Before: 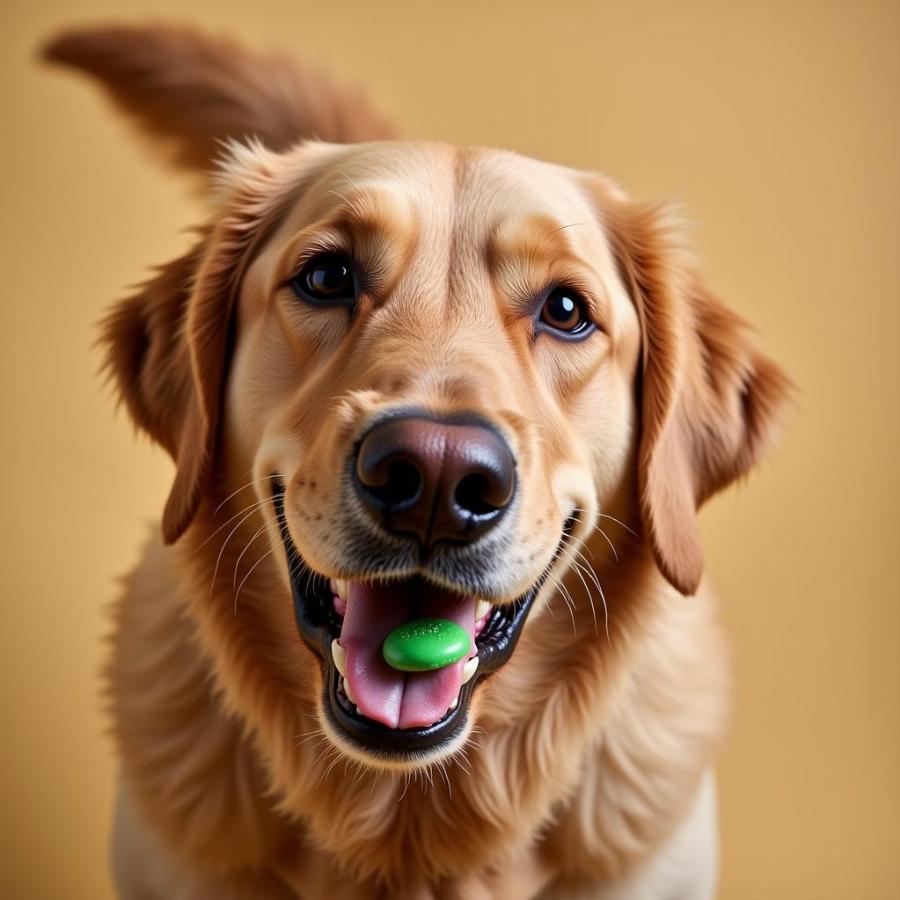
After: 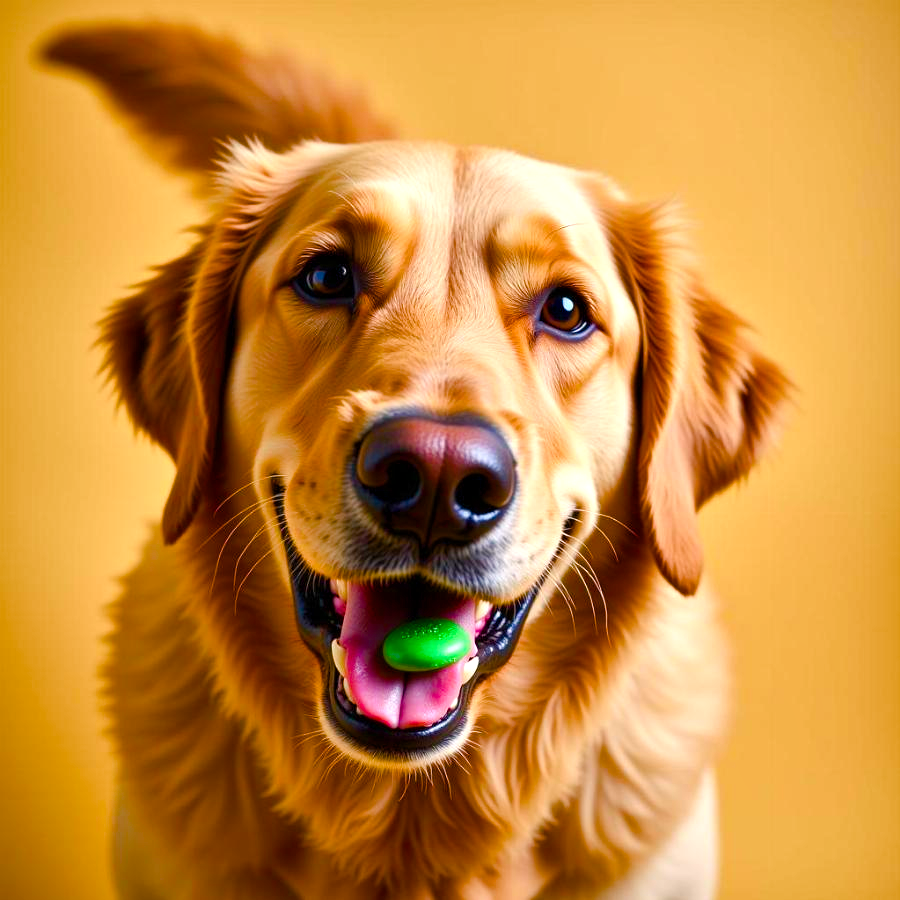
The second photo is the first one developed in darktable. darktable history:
color balance rgb: highlights gain › chroma 1.052%, highlights gain › hue 60.03°, linear chroma grading › global chroma 15.538%, perceptual saturation grading › global saturation 0.174%, perceptual saturation grading › highlights -17.995%, perceptual saturation grading › mid-tones 33.354%, perceptual saturation grading › shadows 50.376%, global vibrance 50.076%
exposure: exposure 0.422 EV, compensate highlight preservation false
shadows and highlights: shadows 36.98, highlights -26.74, soften with gaussian
